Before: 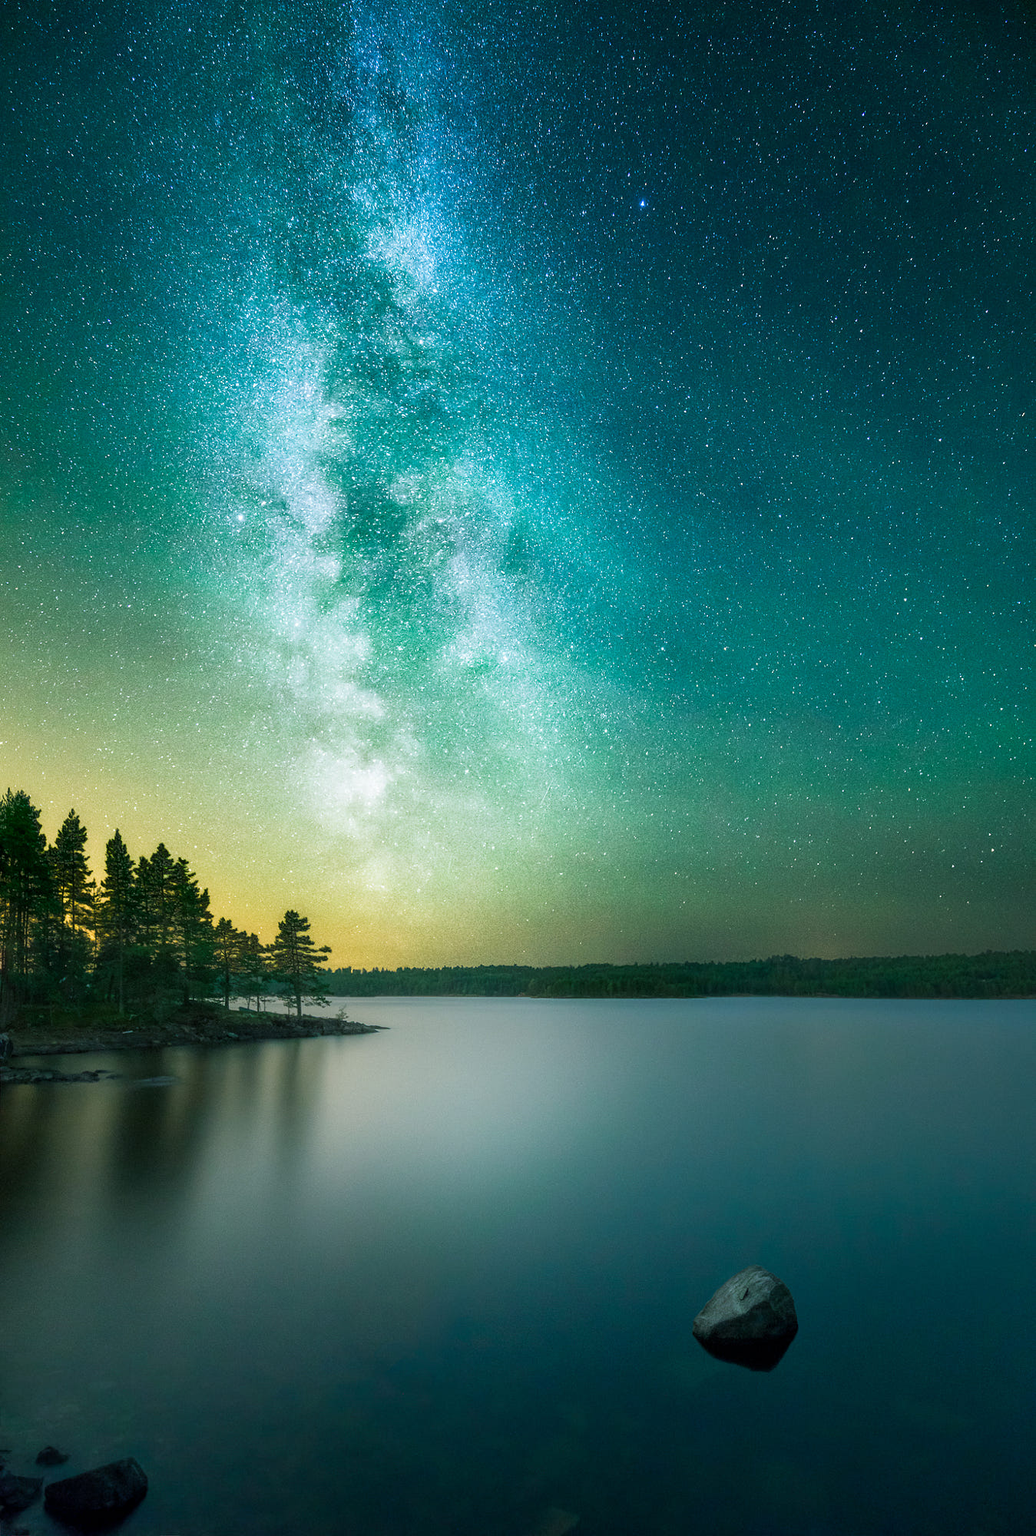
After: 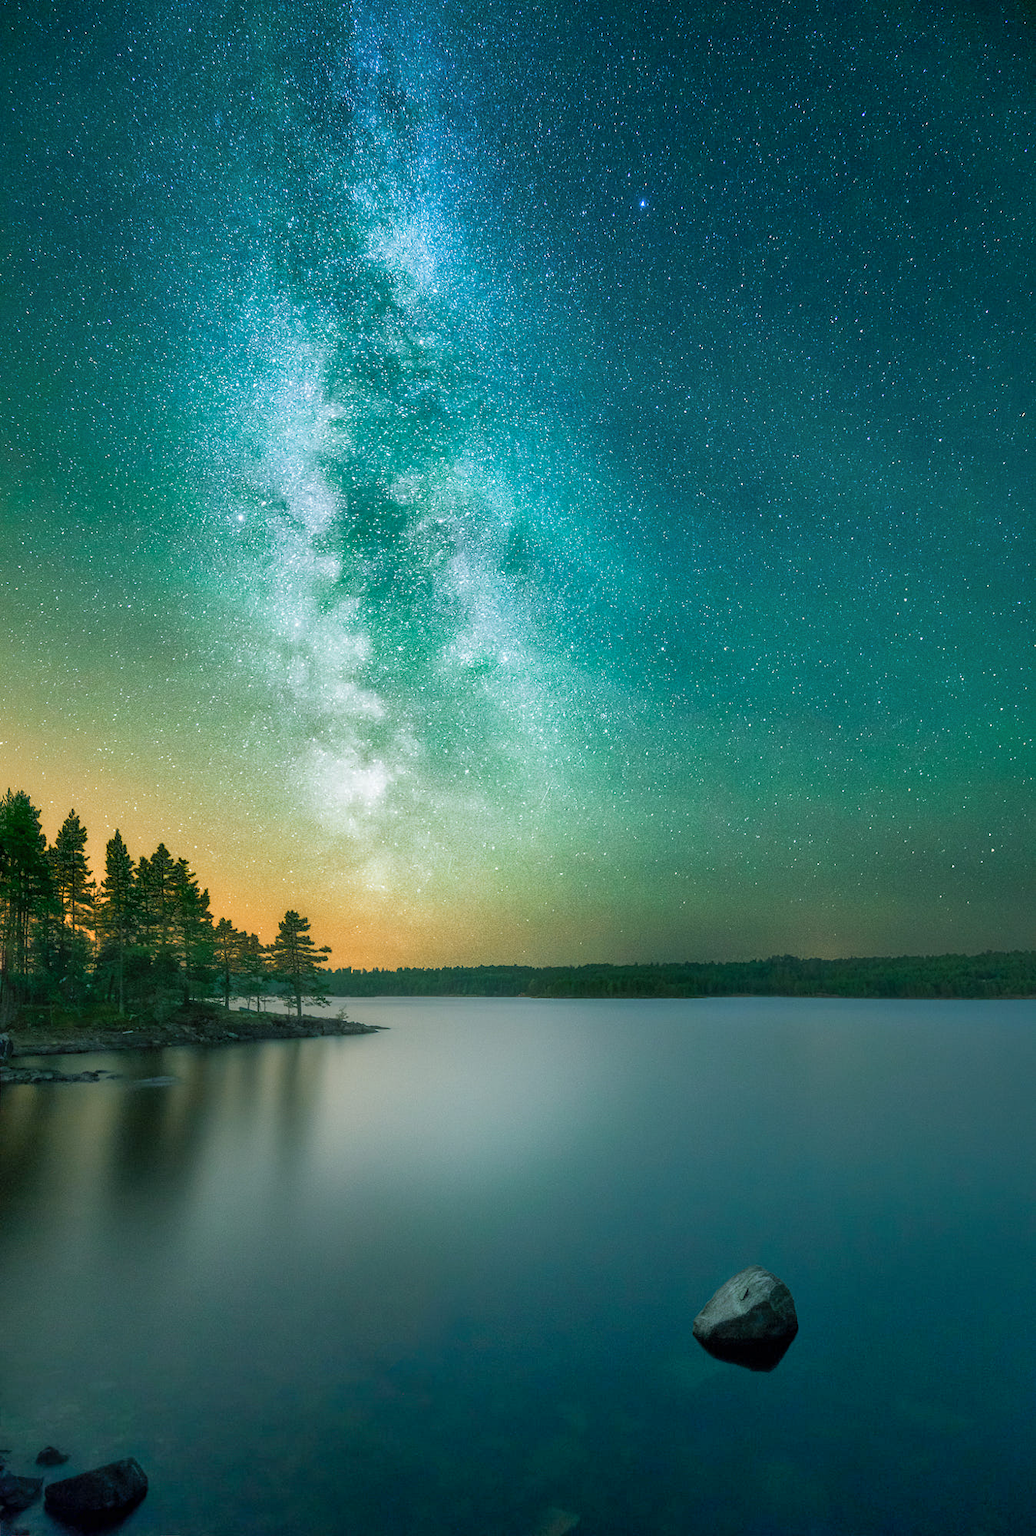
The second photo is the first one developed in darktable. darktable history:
color zones: curves: ch2 [(0, 0.5) (0.143, 0.5) (0.286, 0.416) (0.429, 0.5) (0.571, 0.5) (0.714, 0.5) (0.857, 0.5) (1, 0.5)]
shadows and highlights: on, module defaults
